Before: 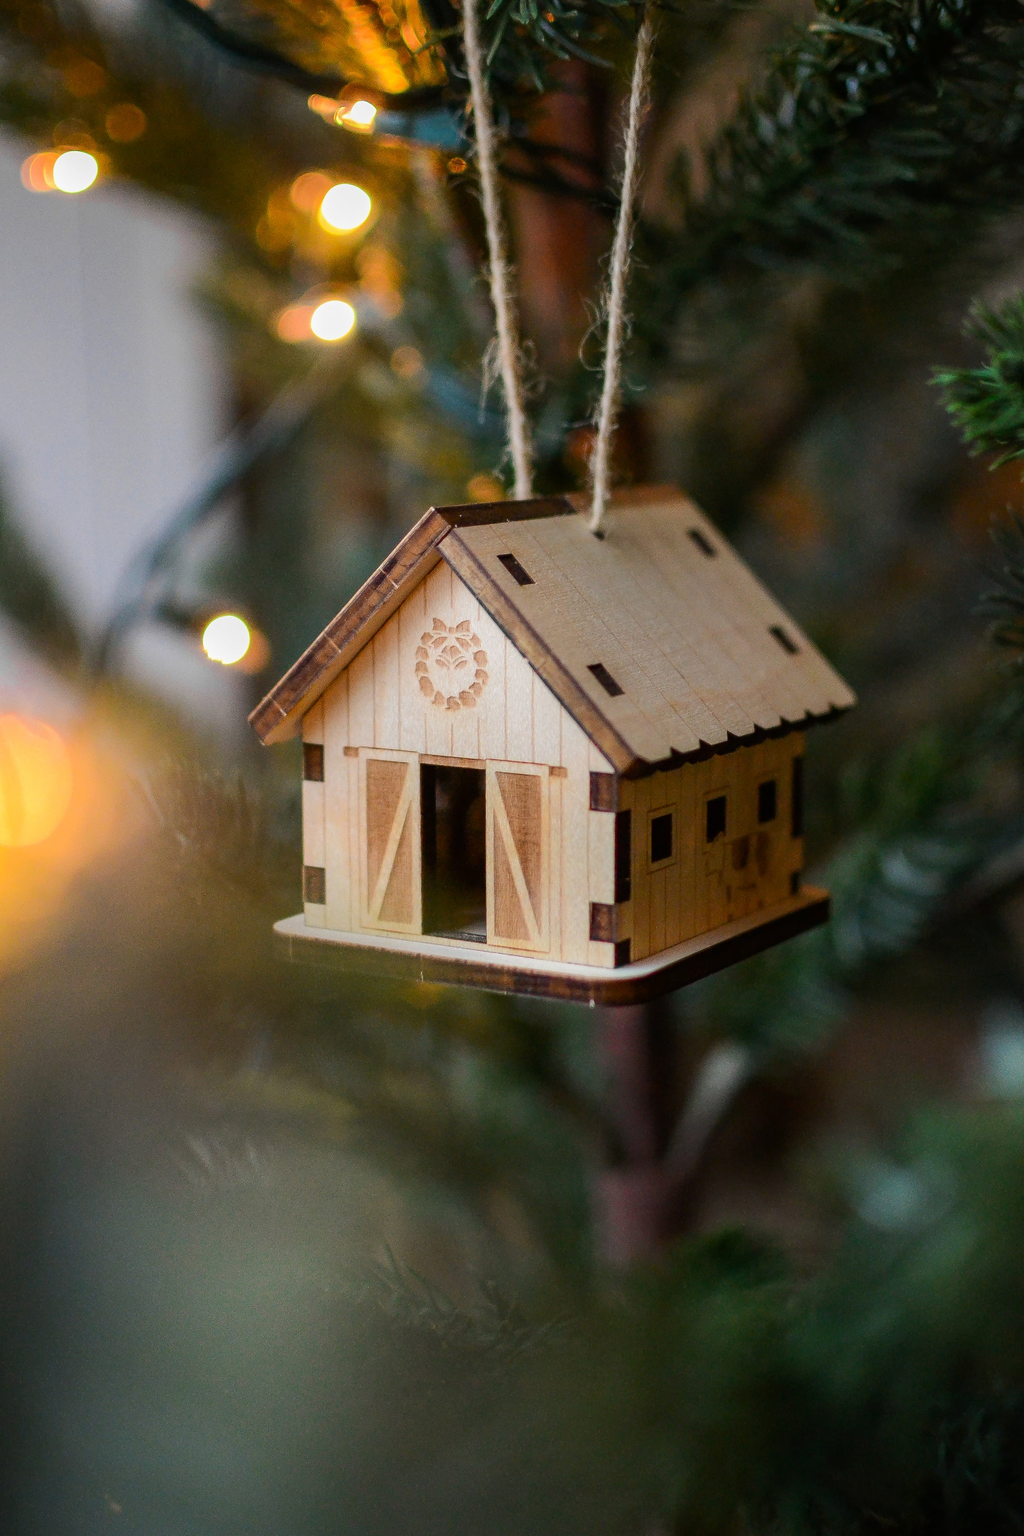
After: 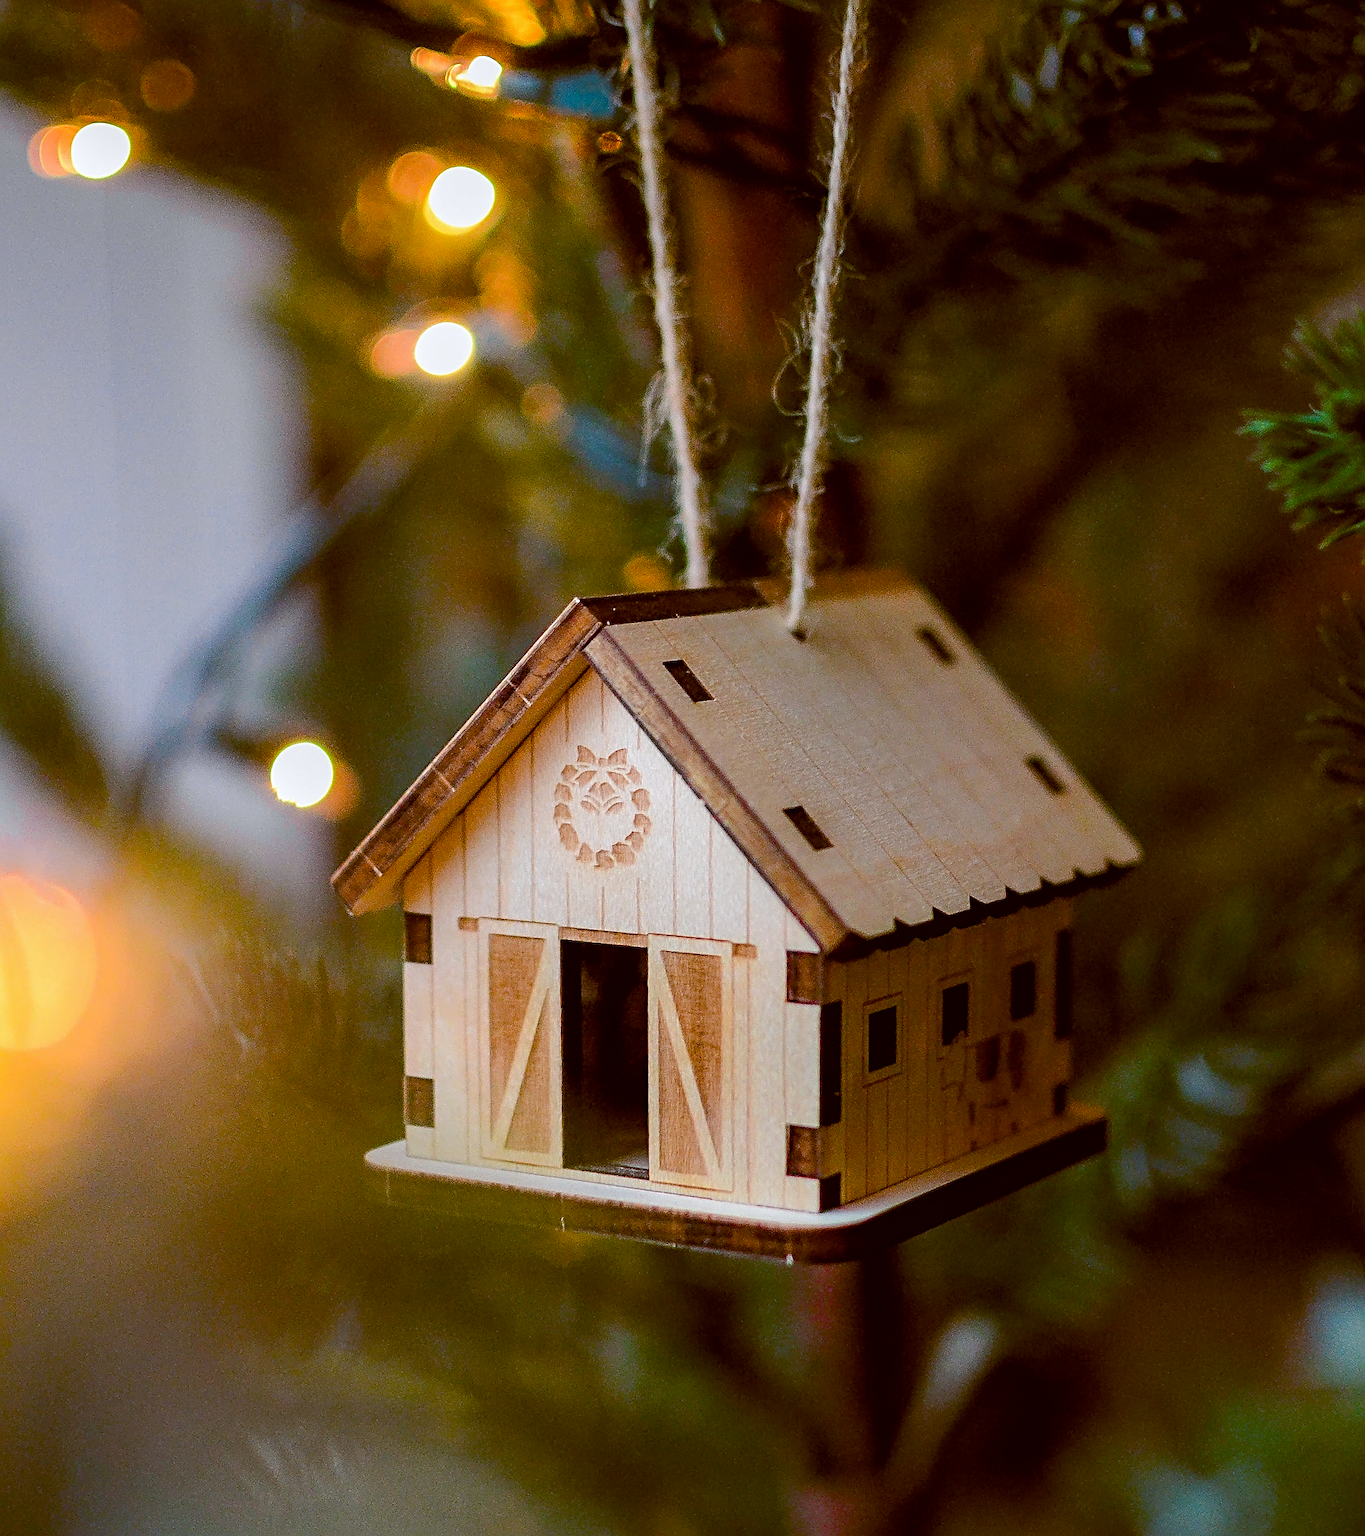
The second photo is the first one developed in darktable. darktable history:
crop: top 3.857%, bottom 21.132%
white balance: emerald 1
color balance rgb: perceptual saturation grading › global saturation 20%, perceptual saturation grading › highlights -25%, perceptual saturation grading › shadows 50%
sharpen: radius 3.119
color balance: lift [1, 1.015, 1.004, 0.985], gamma [1, 0.958, 0.971, 1.042], gain [1, 0.956, 0.977, 1.044]
